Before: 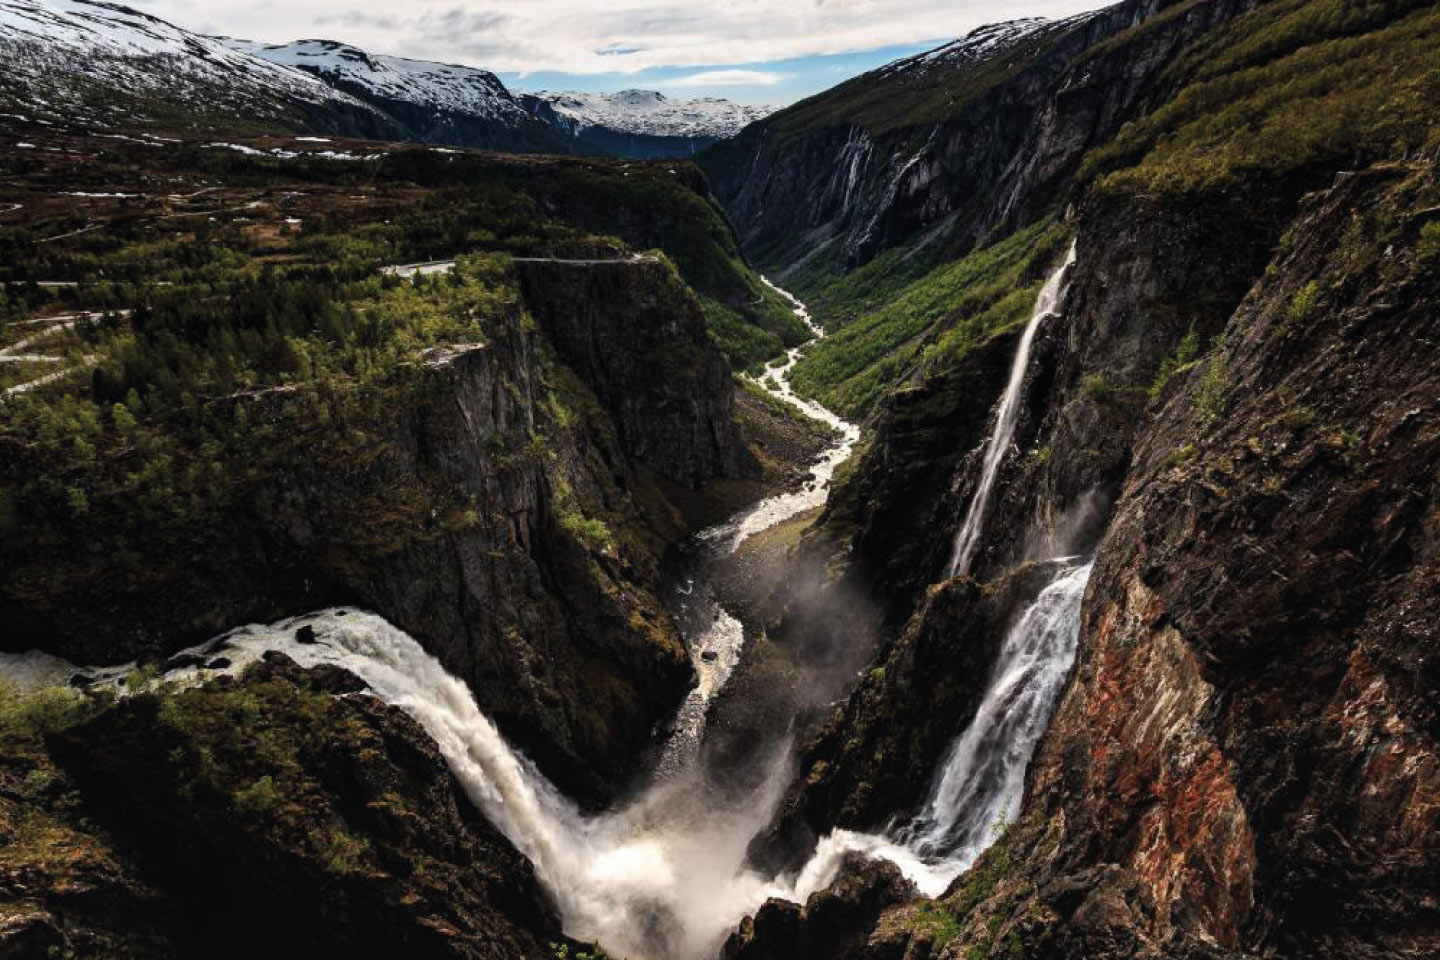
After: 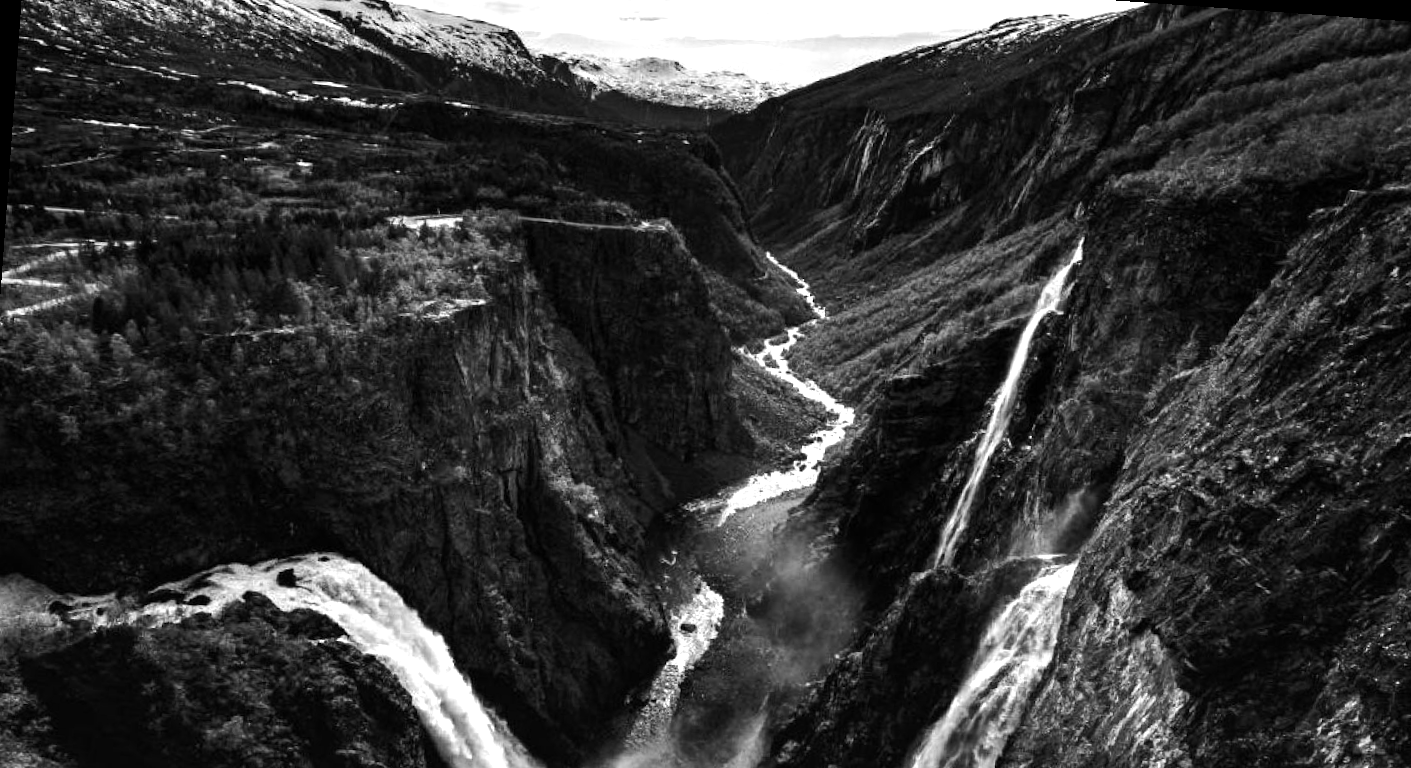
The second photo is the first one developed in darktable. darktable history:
color correction: highlights a* 10.21, highlights b* 9.79, shadows a* 8.61, shadows b* 7.88, saturation 0.8
crop: left 2.737%, top 7.287%, right 3.421%, bottom 20.179%
exposure: black level correction 0.001, exposure 0.5 EV, compensate exposure bias true, compensate highlight preservation false
rotate and perspective: rotation 4.1°, automatic cropping off
monochrome: a -35.87, b 49.73, size 1.7
white balance: red 0.926, green 1.003, blue 1.133
tone equalizer: -8 EV -0.417 EV, -7 EV -0.389 EV, -6 EV -0.333 EV, -5 EV -0.222 EV, -3 EV 0.222 EV, -2 EV 0.333 EV, -1 EV 0.389 EV, +0 EV 0.417 EV, edges refinement/feathering 500, mask exposure compensation -1.57 EV, preserve details no
